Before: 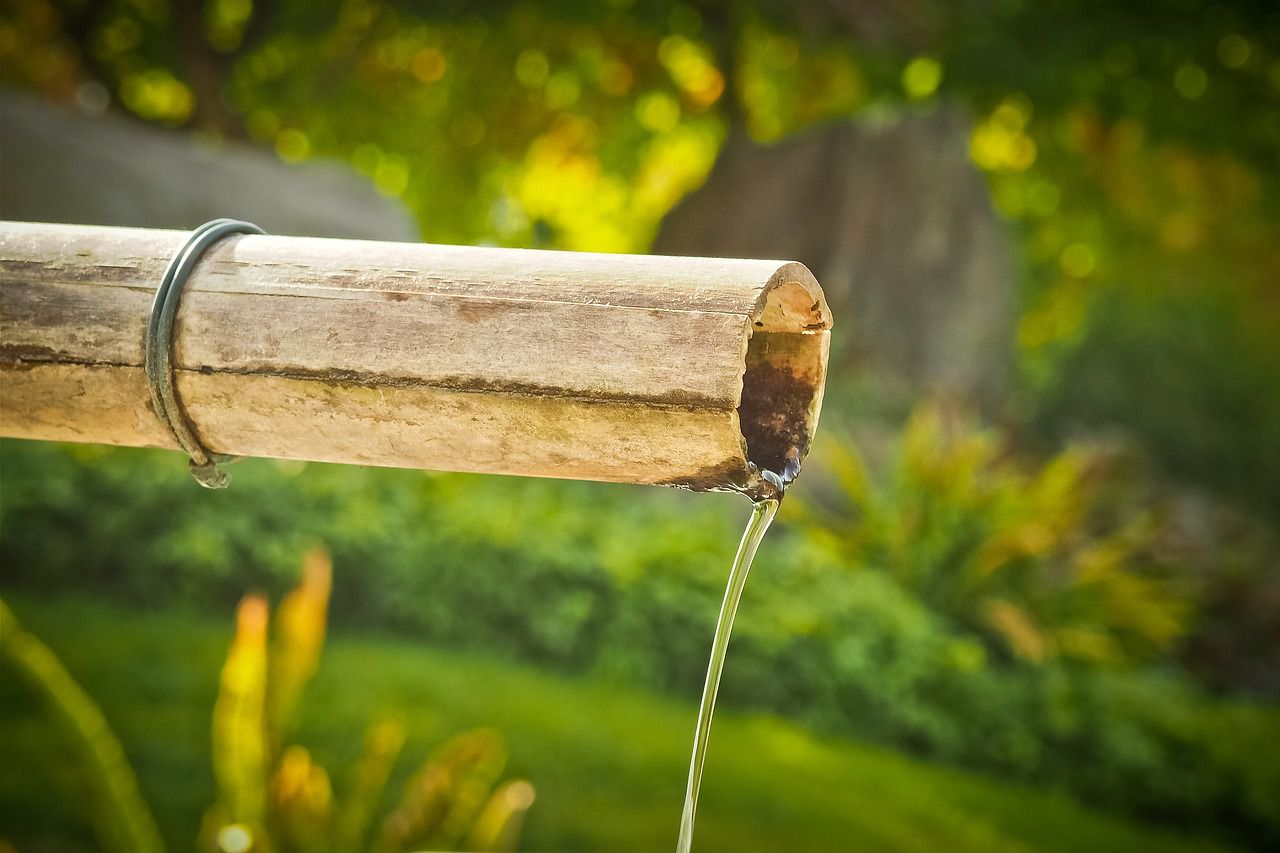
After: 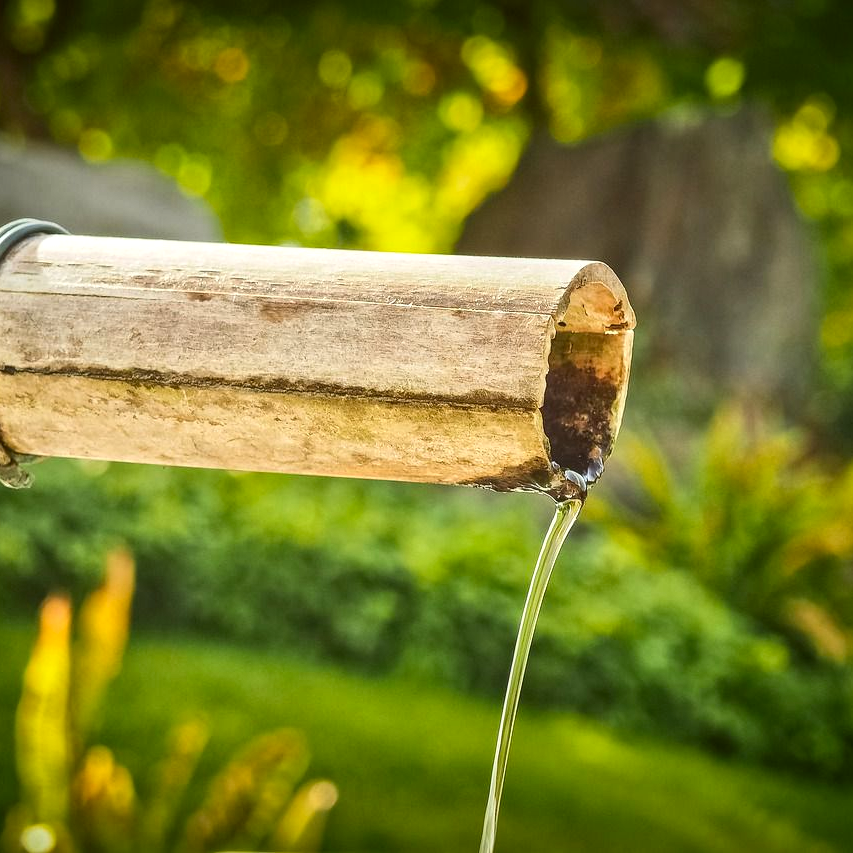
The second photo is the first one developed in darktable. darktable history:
crop: left 15.419%, right 17.914%
white balance: red 1, blue 1
local contrast: on, module defaults
contrast brightness saturation: contrast 0.15, brightness -0.01, saturation 0.1
